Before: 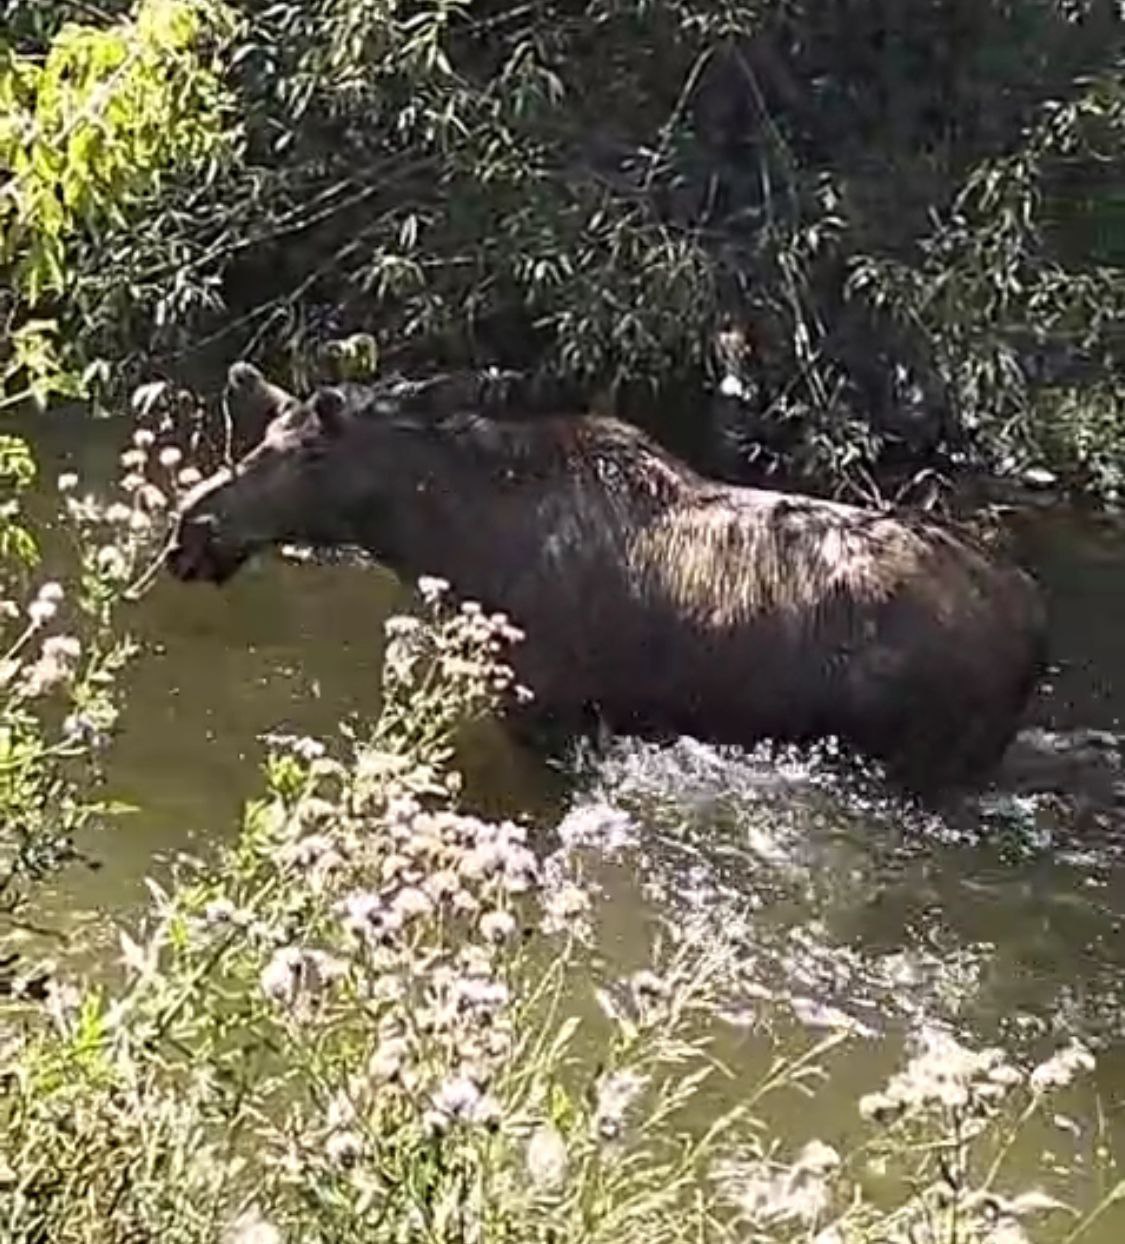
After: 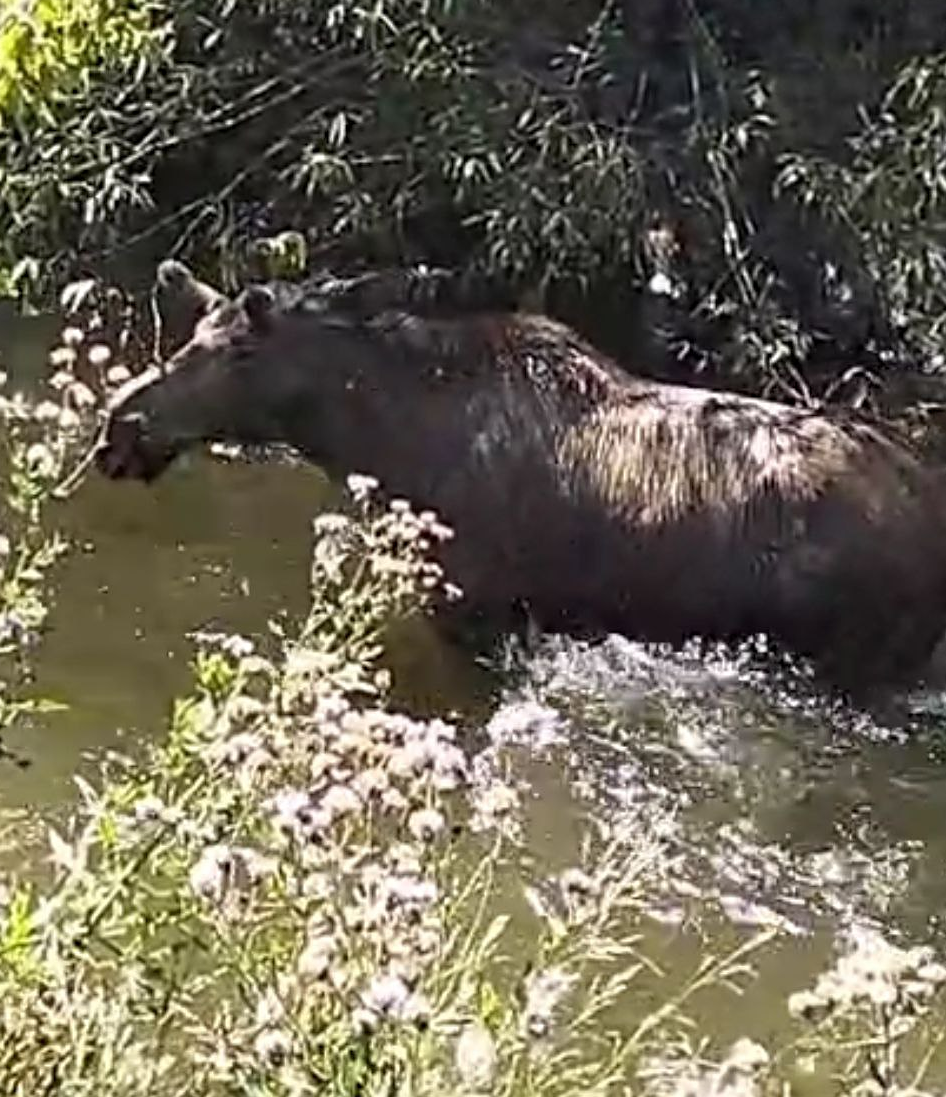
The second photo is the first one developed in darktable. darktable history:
sharpen: amount 0.206
crop: left 6.341%, top 8.236%, right 9.537%, bottom 3.537%
